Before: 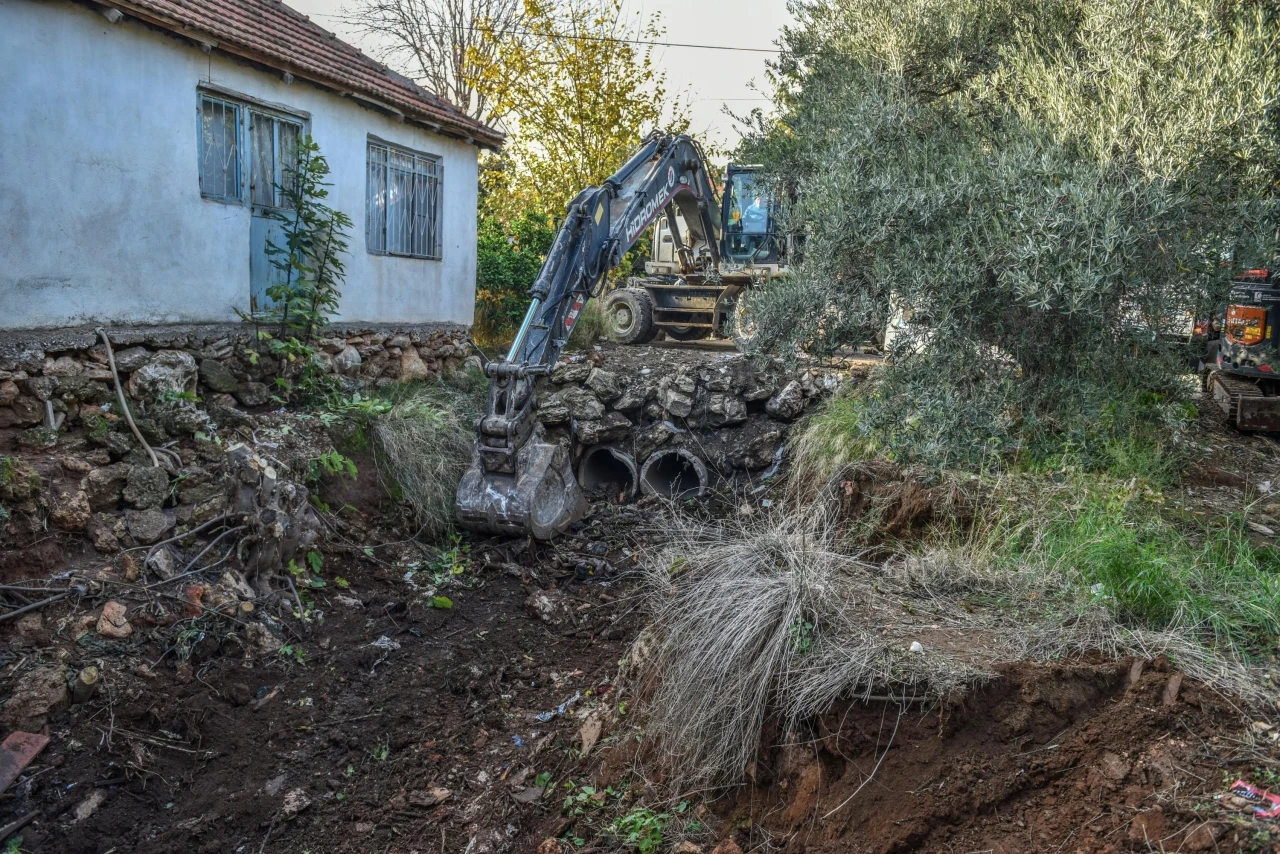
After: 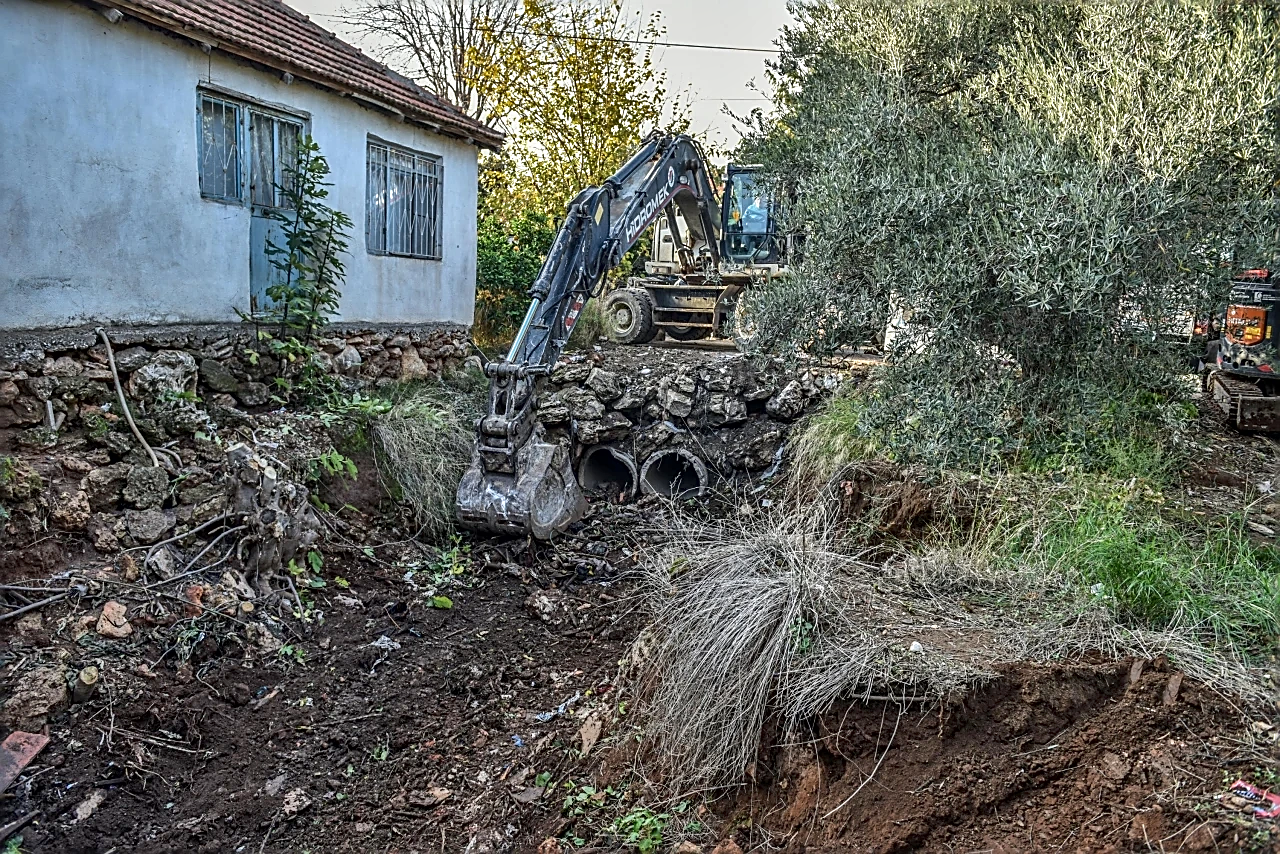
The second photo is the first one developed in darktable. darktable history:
sharpen: amount 0.994
local contrast: mode bilateral grid, contrast 20, coarseness 50, detail 130%, midtone range 0.2
shadows and highlights: soften with gaussian
